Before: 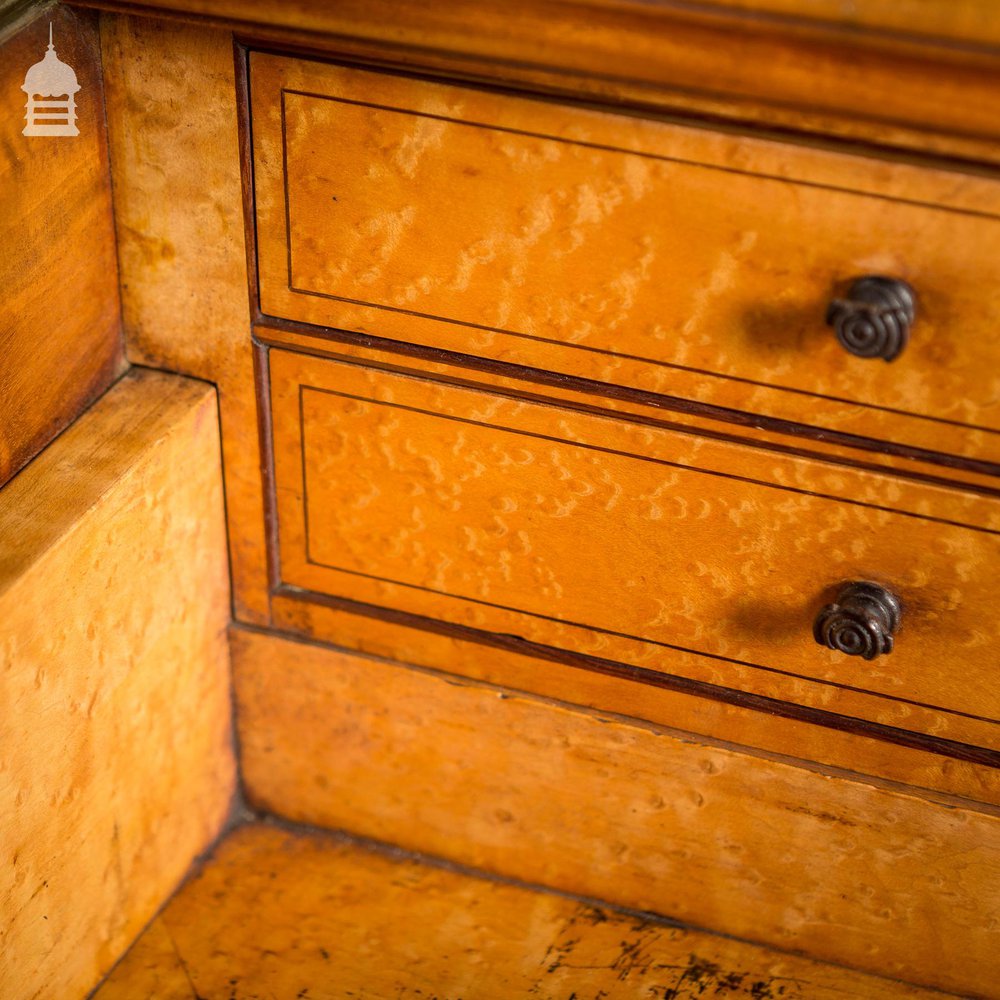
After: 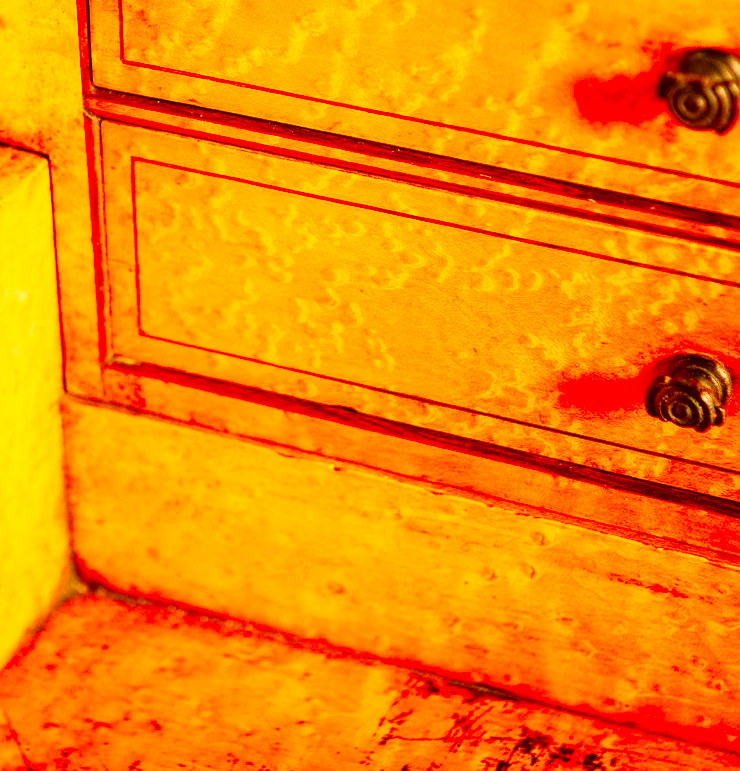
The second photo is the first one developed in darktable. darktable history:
crop: left 16.871%, top 22.857%, right 9.116%
color correction: highlights a* 10.44, highlights b* 30.04, shadows a* 2.73, shadows b* 17.51, saturation 1.72
base curve: curves: ch0 [(0, 0.003) (0.001, 0.002) (0.006, 0.004) (0.02, 0.022) (0.048, 0.086) (0.094, 0.234) (0.162, 0.431) (0.258, 0.629) (0.385, 0.8) (0.548, 0.918) (0.751, 0.988) (1, 1)], preserve colors none
bloom: size 3%, threshold 100%, strength 0%
